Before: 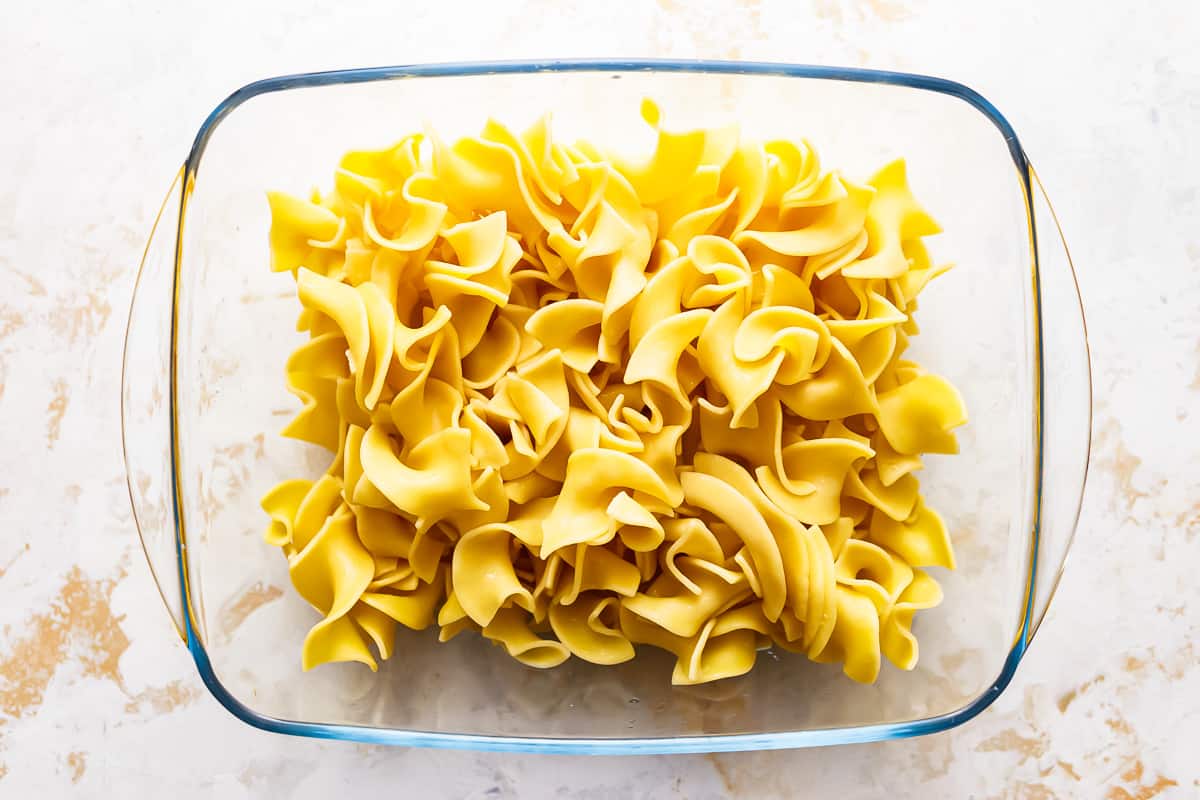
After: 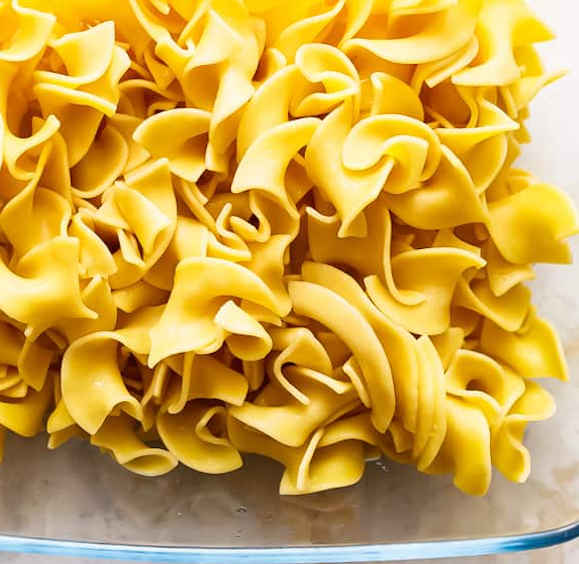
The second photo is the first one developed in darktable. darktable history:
crop: left 31.379%, top 24.658%, right 20.326%, bottom 6.628%
rotate and perspective: lens shift (horizontal) -0.055, automatic cropping off
